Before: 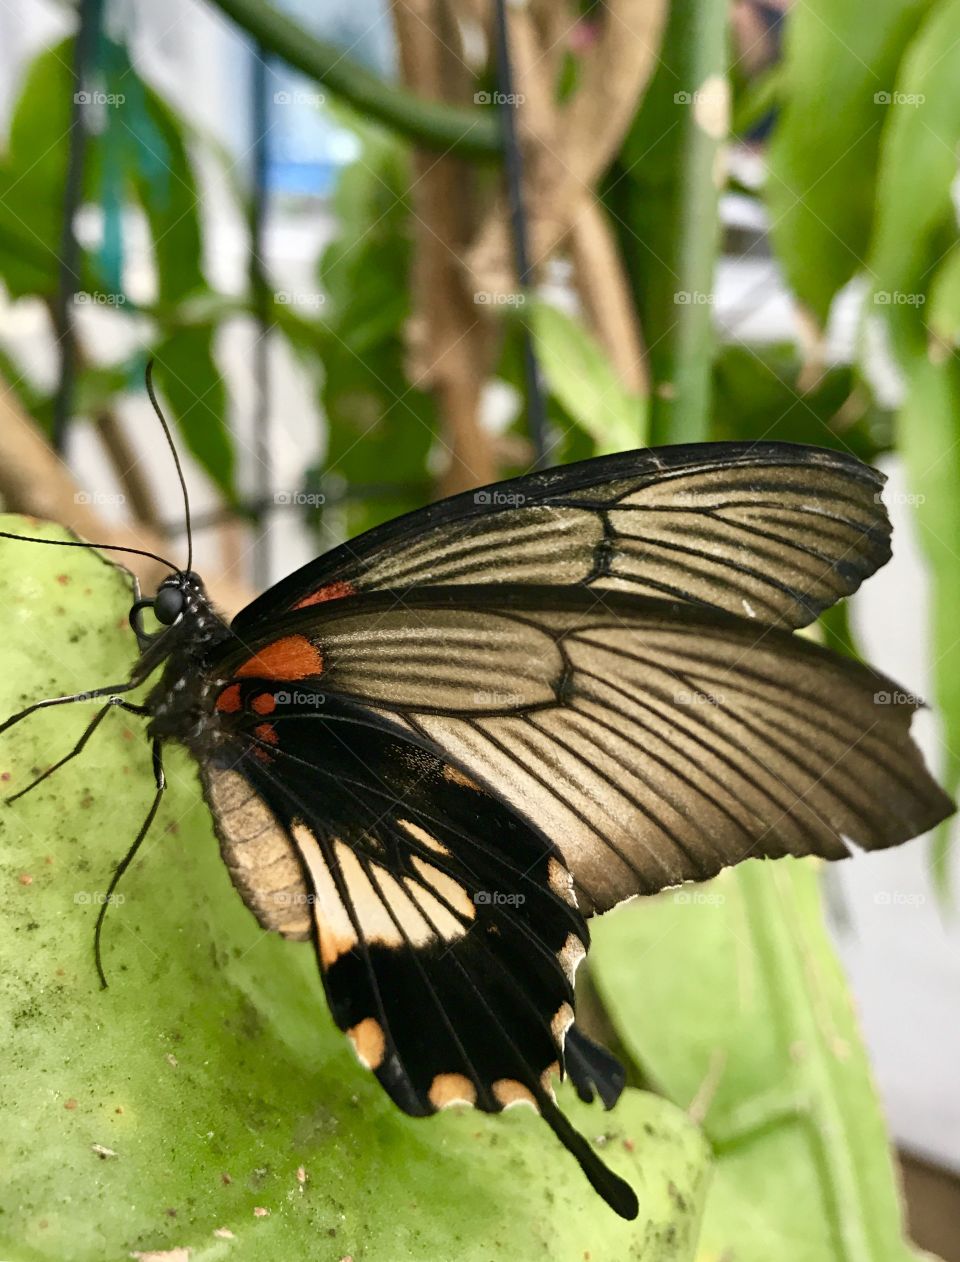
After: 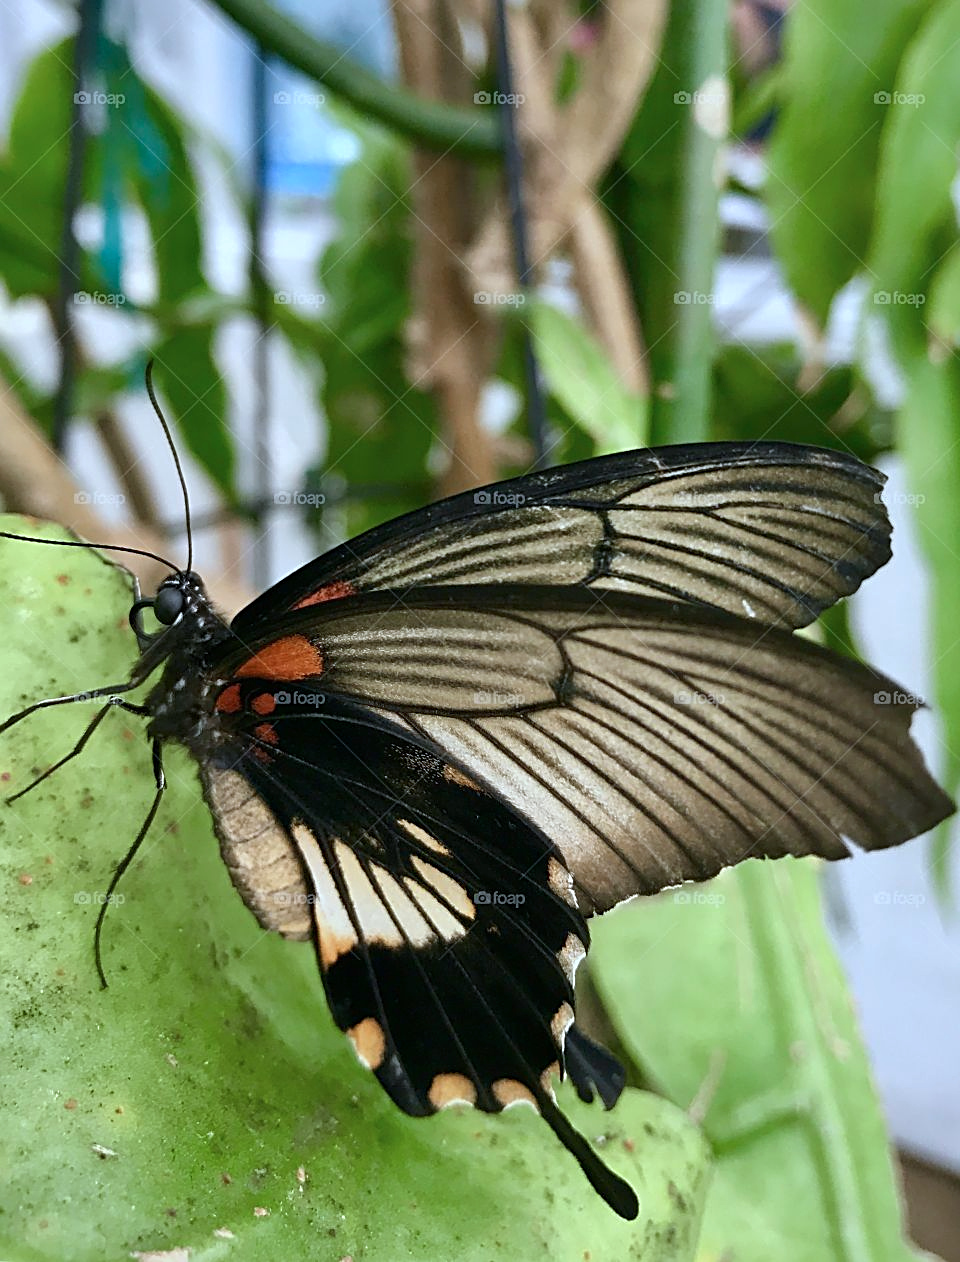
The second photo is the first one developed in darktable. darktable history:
sharpen: on, module defaults
color calibration: illuminant as shot in camera, x 0.378, y 0.381, temperature 4093.13 K, saturation algorithm version 1 (2020)
shadows and highlights: shadows -20, white point adjustment -2, highlights -35
